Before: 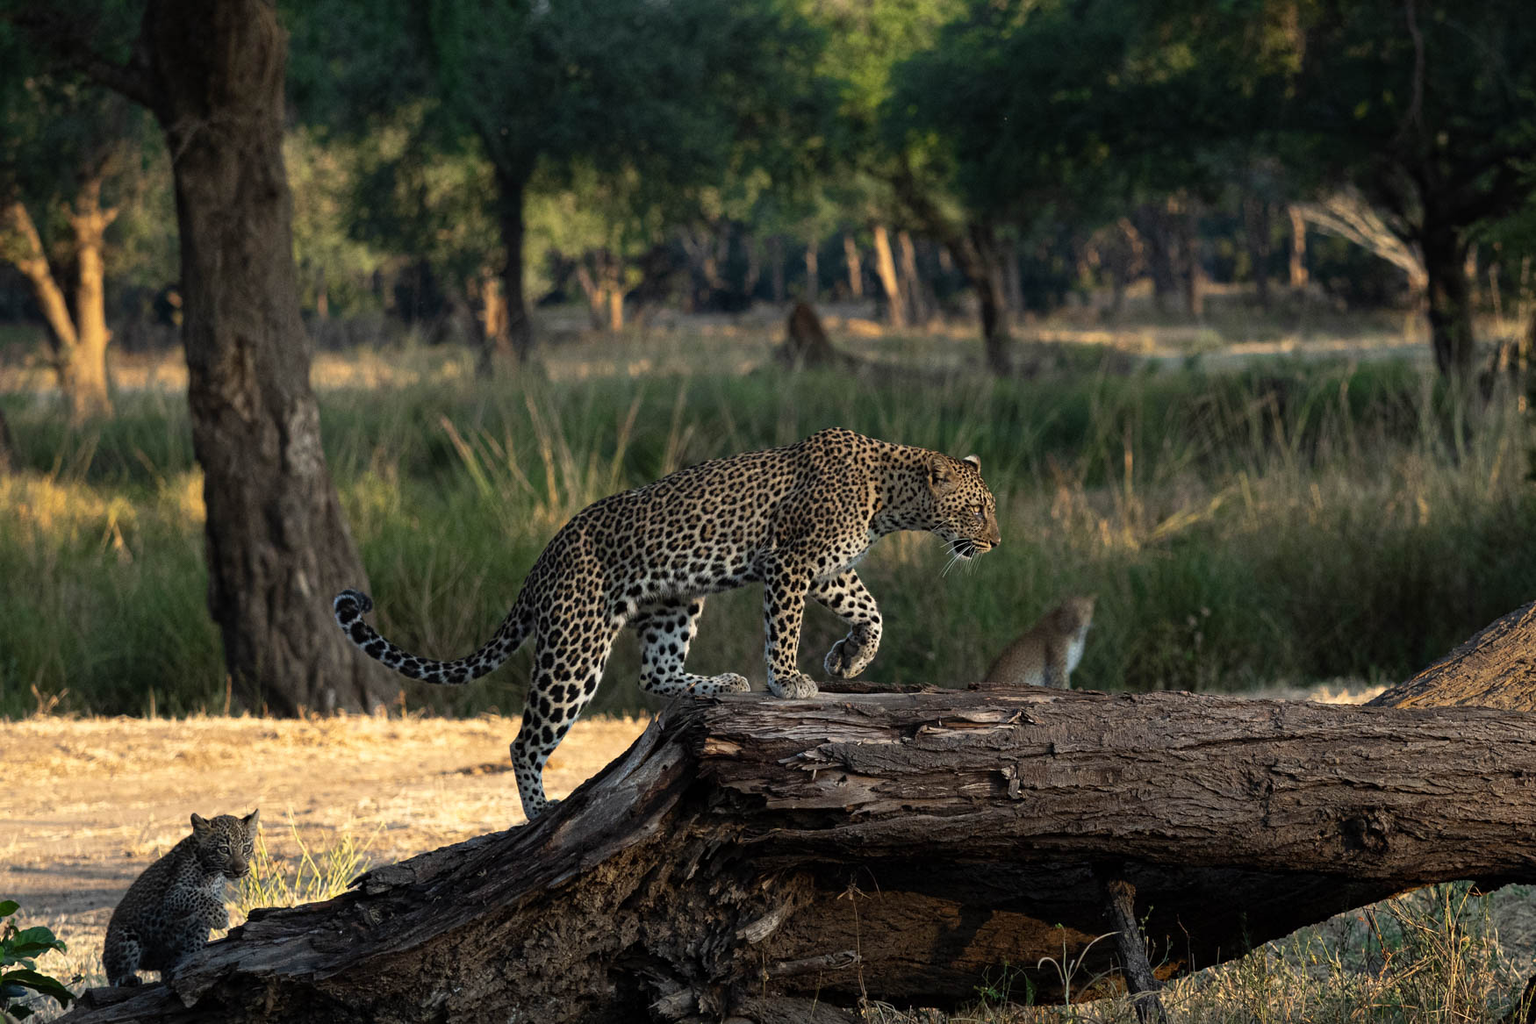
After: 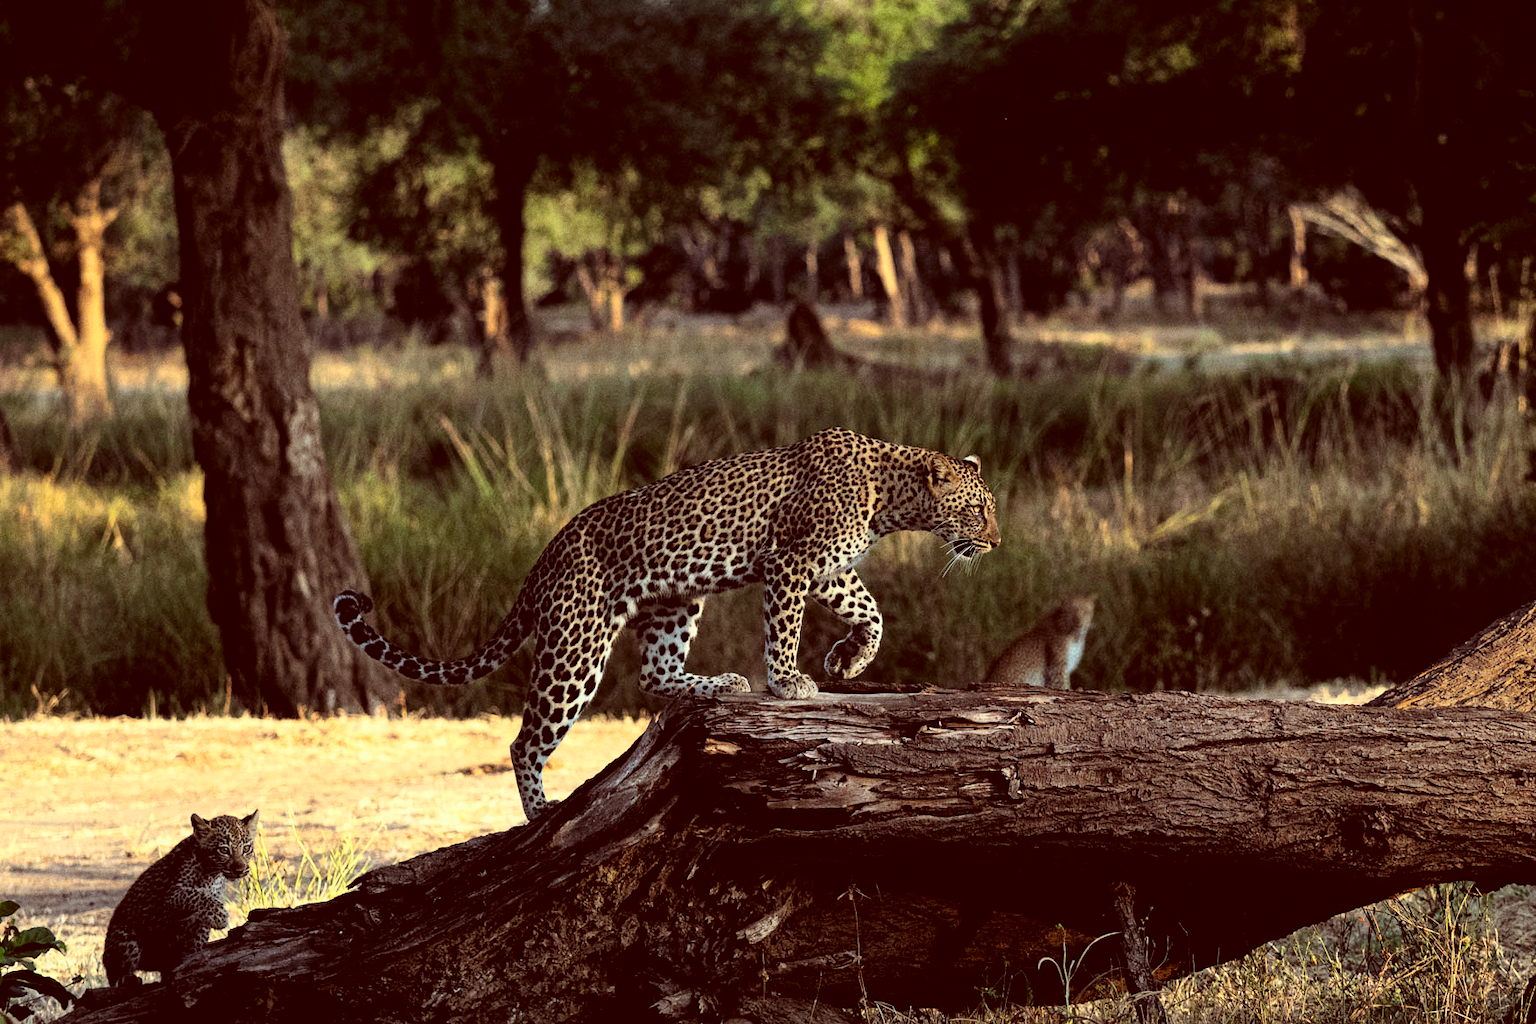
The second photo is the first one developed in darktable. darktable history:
color correction: highlights a* -7.23, highlights b* -0.161, shadows a* 20.08, shadows b* 11.73
tone curve: curves: ch0 [(0, 0.016) (0.11, 0.039) (0.259, 0.235) (0.383, 0.437) (0.499, 0.597) (0.733, 0.867) (0.843, 0.948) (1, 1)], color space Lab, linked channels, preserve colors none
grain: coarseness 0.09 ISO
